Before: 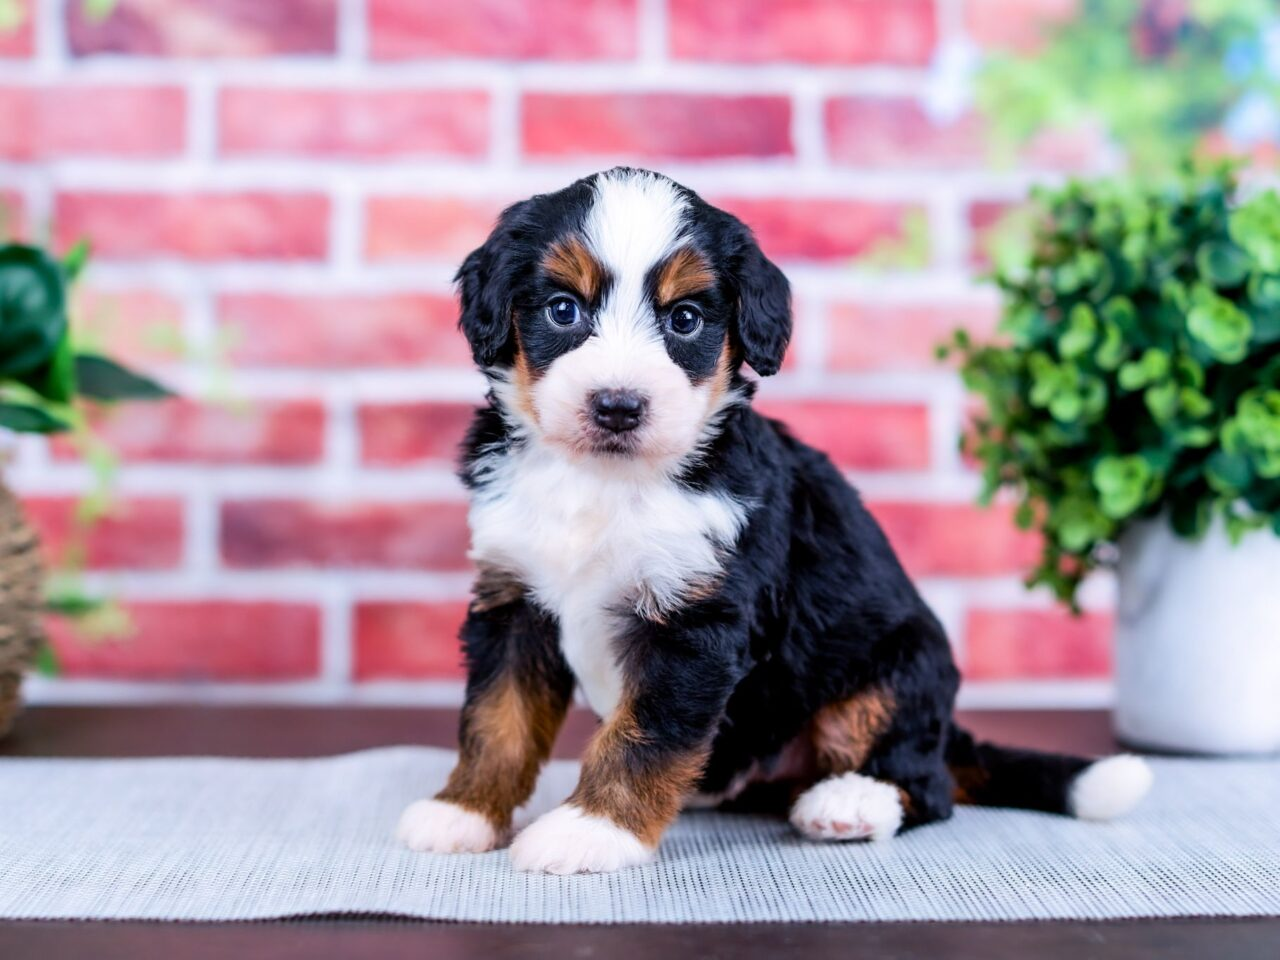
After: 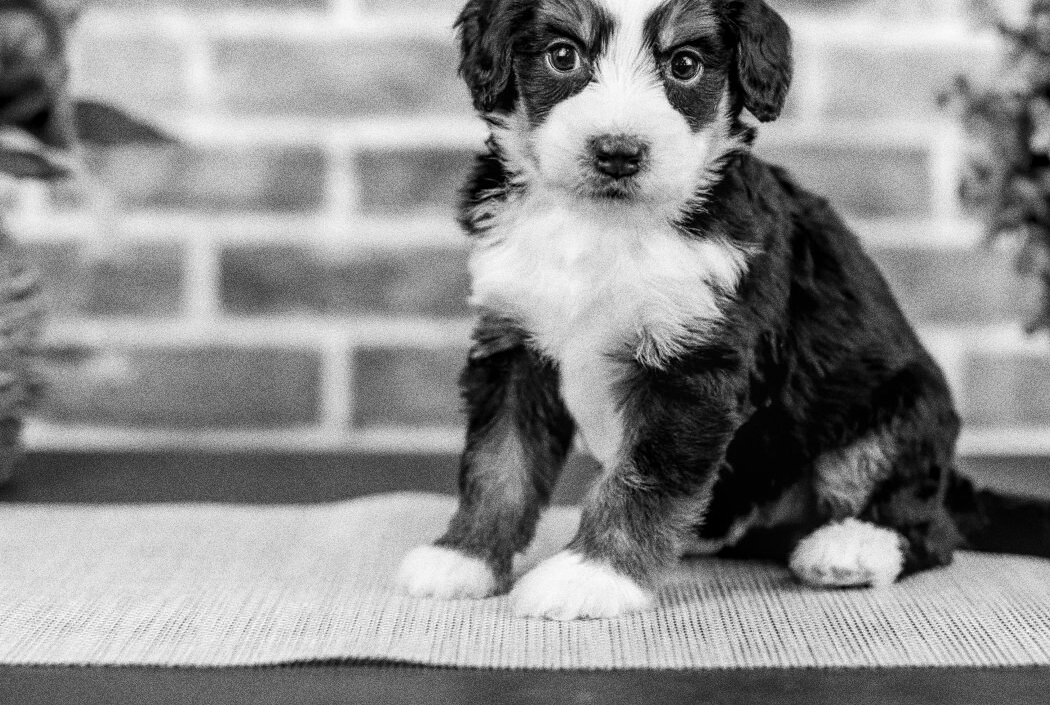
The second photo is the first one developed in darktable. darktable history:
grain: strength 49.07%
monochrome: on, module defaults
local contrast: on, module defaults
crop: top 26.531%, right 17.959%
